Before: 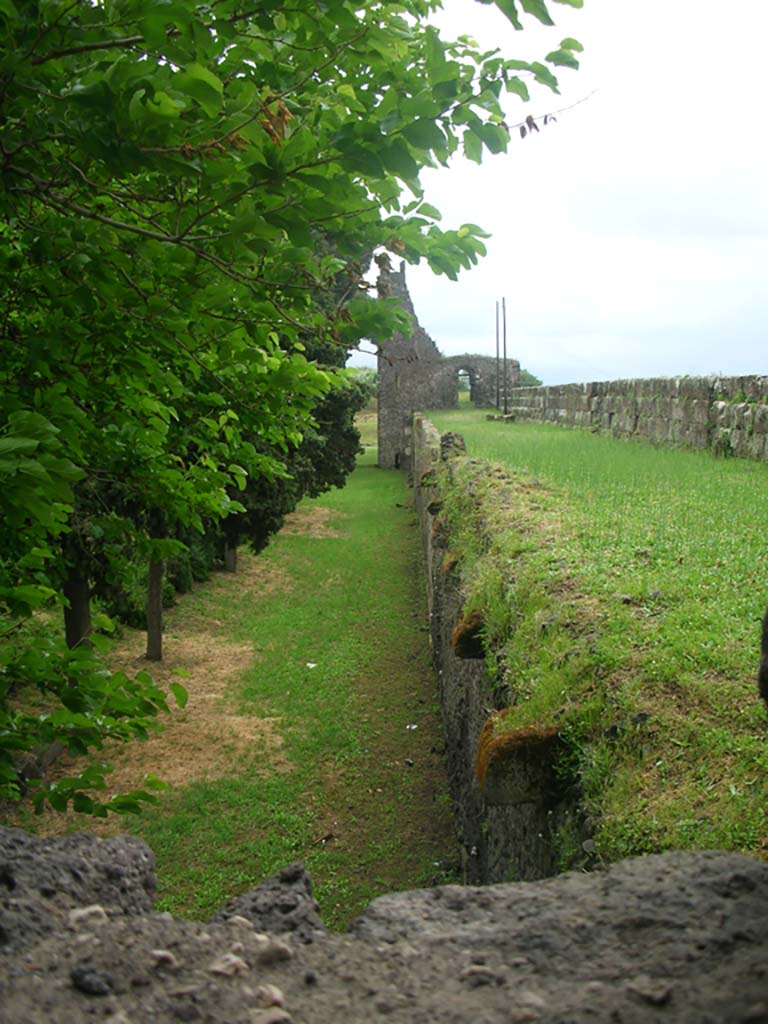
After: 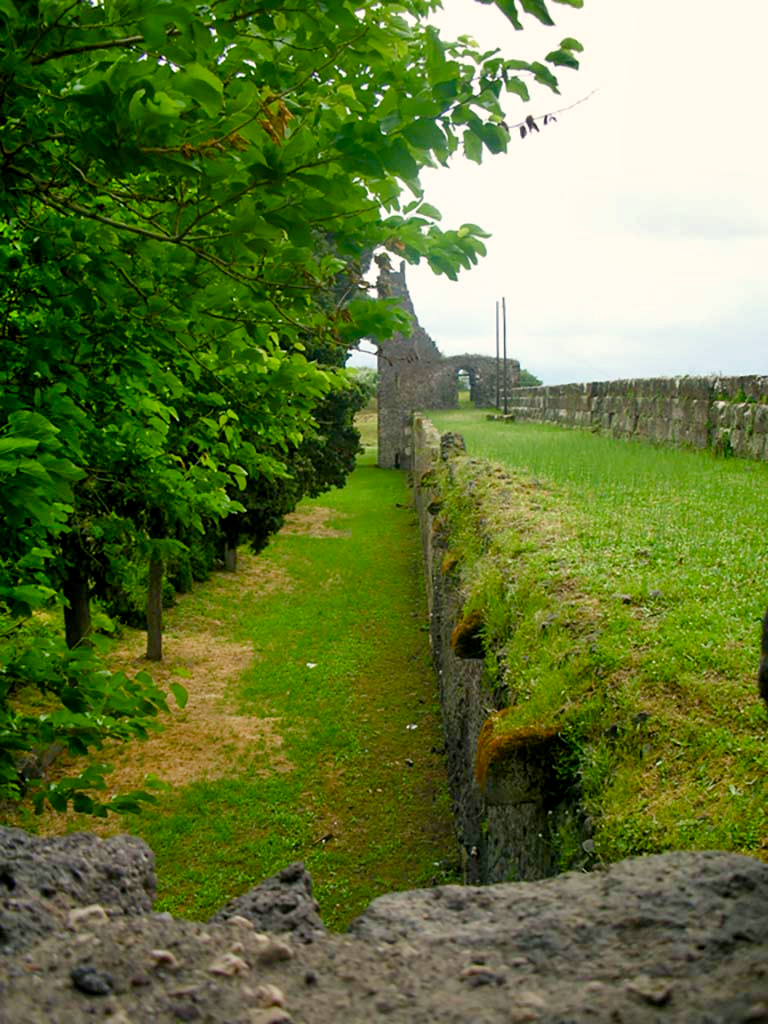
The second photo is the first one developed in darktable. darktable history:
color balance rgb: shadows lift › chroma 1%, shadows lift › hue 240.84°, highlights gain › chroma 2%, highlights gain › hue 73.2°, global offset › luminance -0.5%, perceptual saturation grading › global saturation 20%, perceptual saturation grading › highlights -25%, perceptual saturation grading › shadows 50%, global vibrance 15%
shadows and highlights: soften with gaussian
